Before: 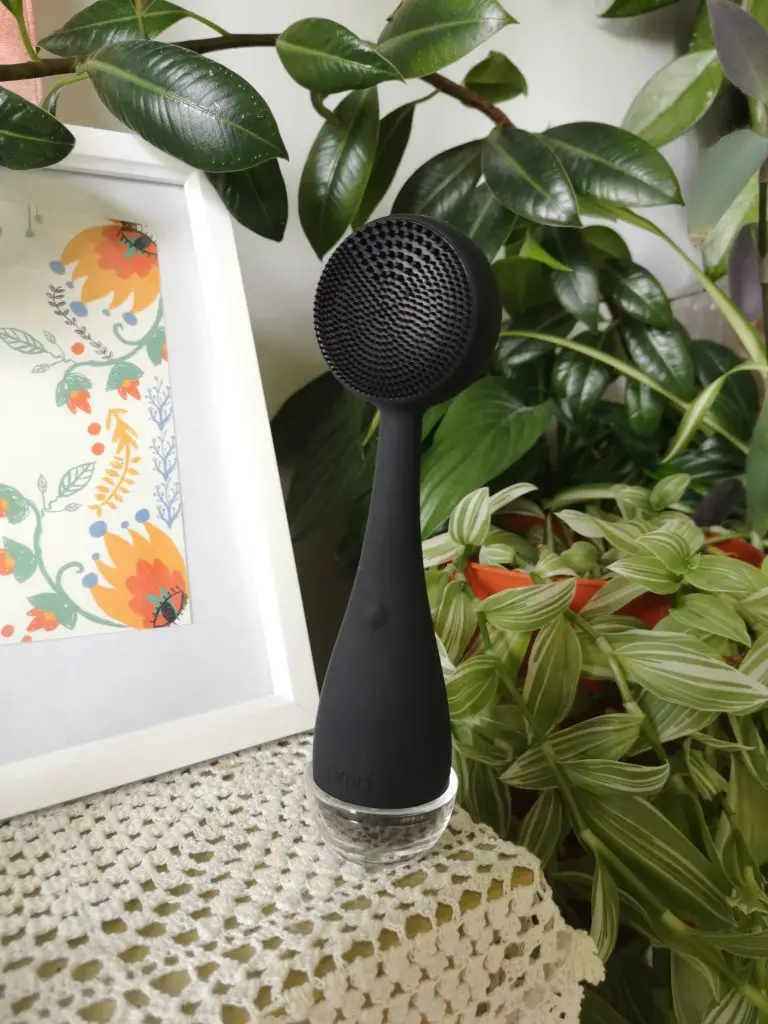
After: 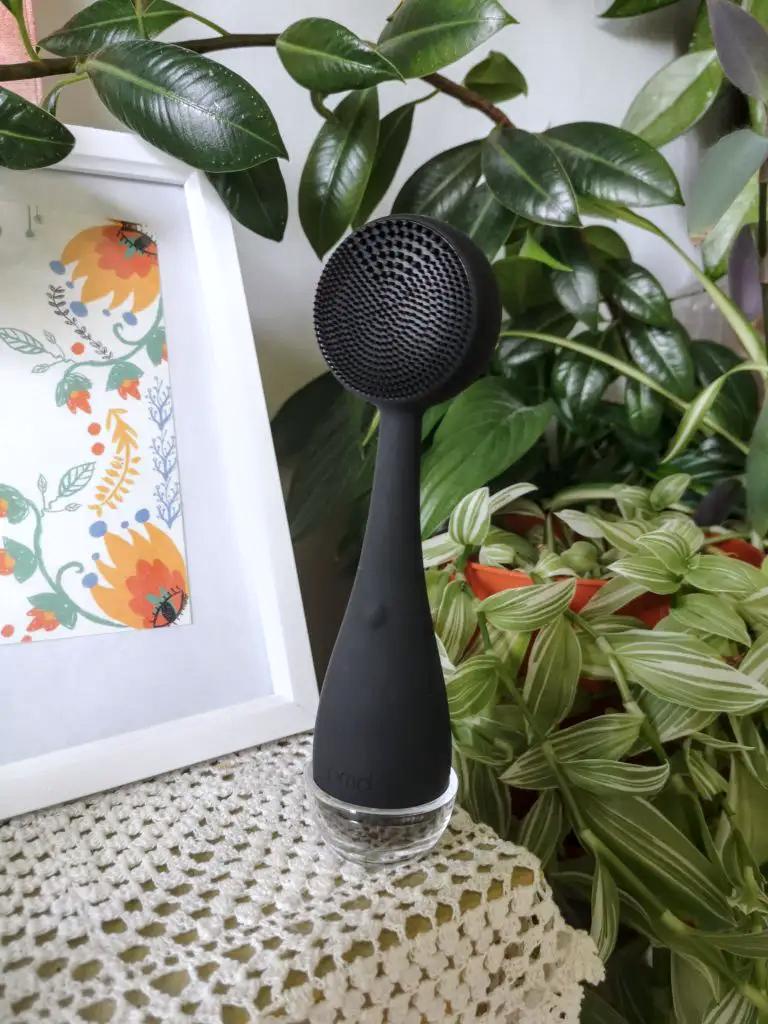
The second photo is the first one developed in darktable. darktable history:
color calibration: illuminant as shot in camera, x 0.358, y 0.373, temperature 4628.91 K
local contrast: on, module defaults
